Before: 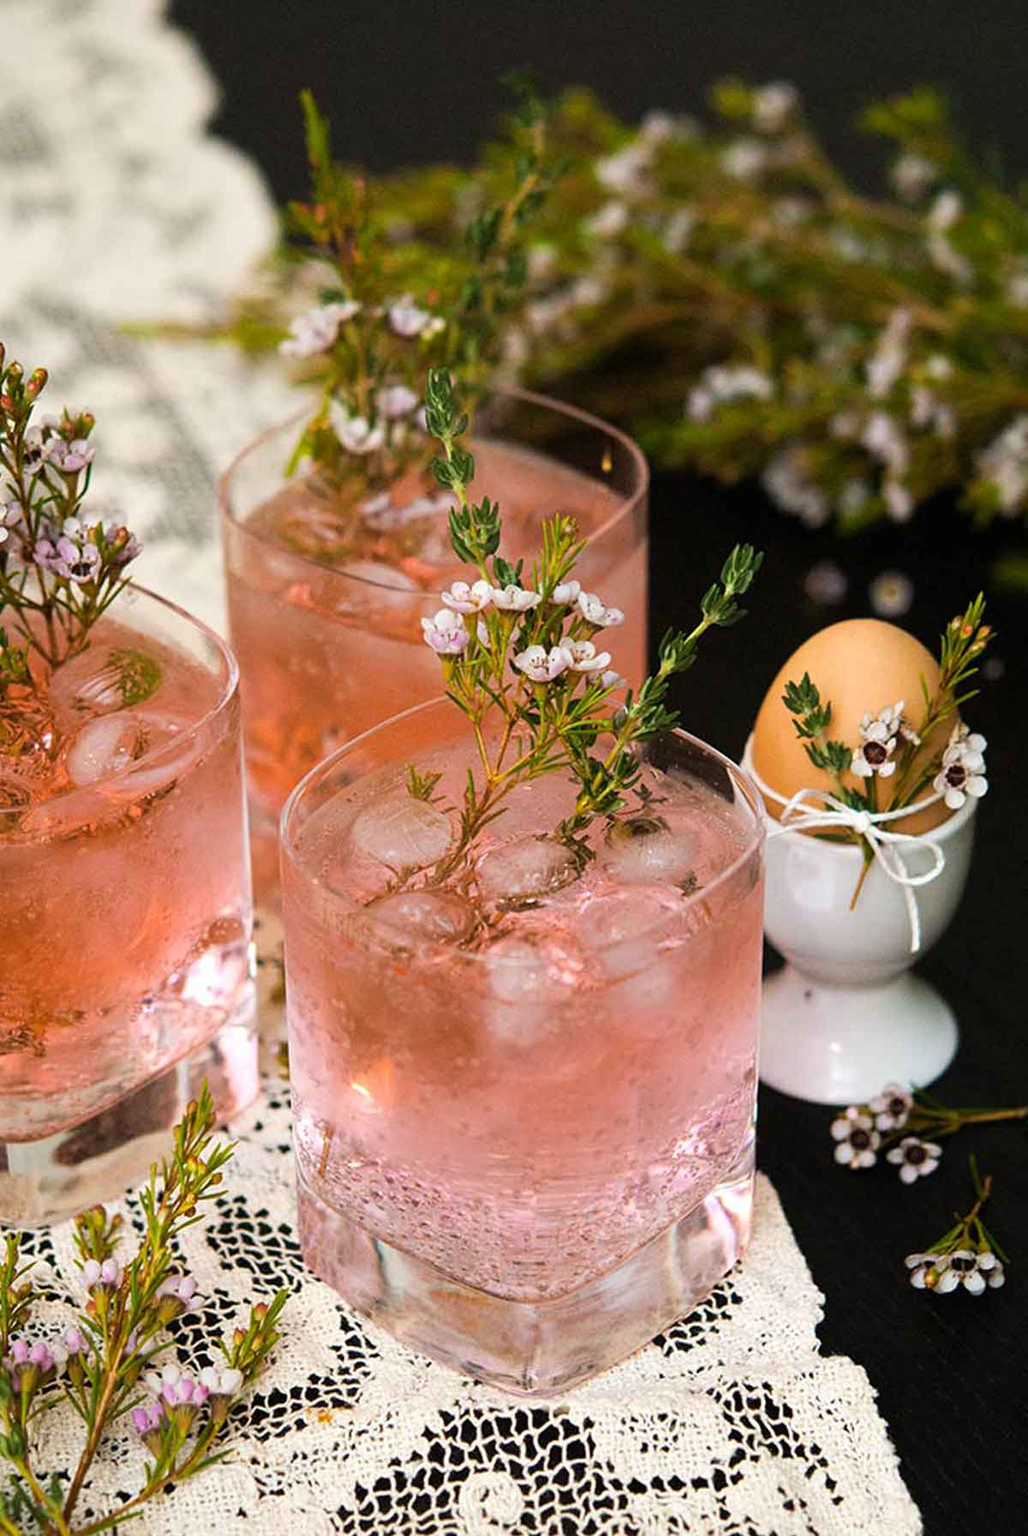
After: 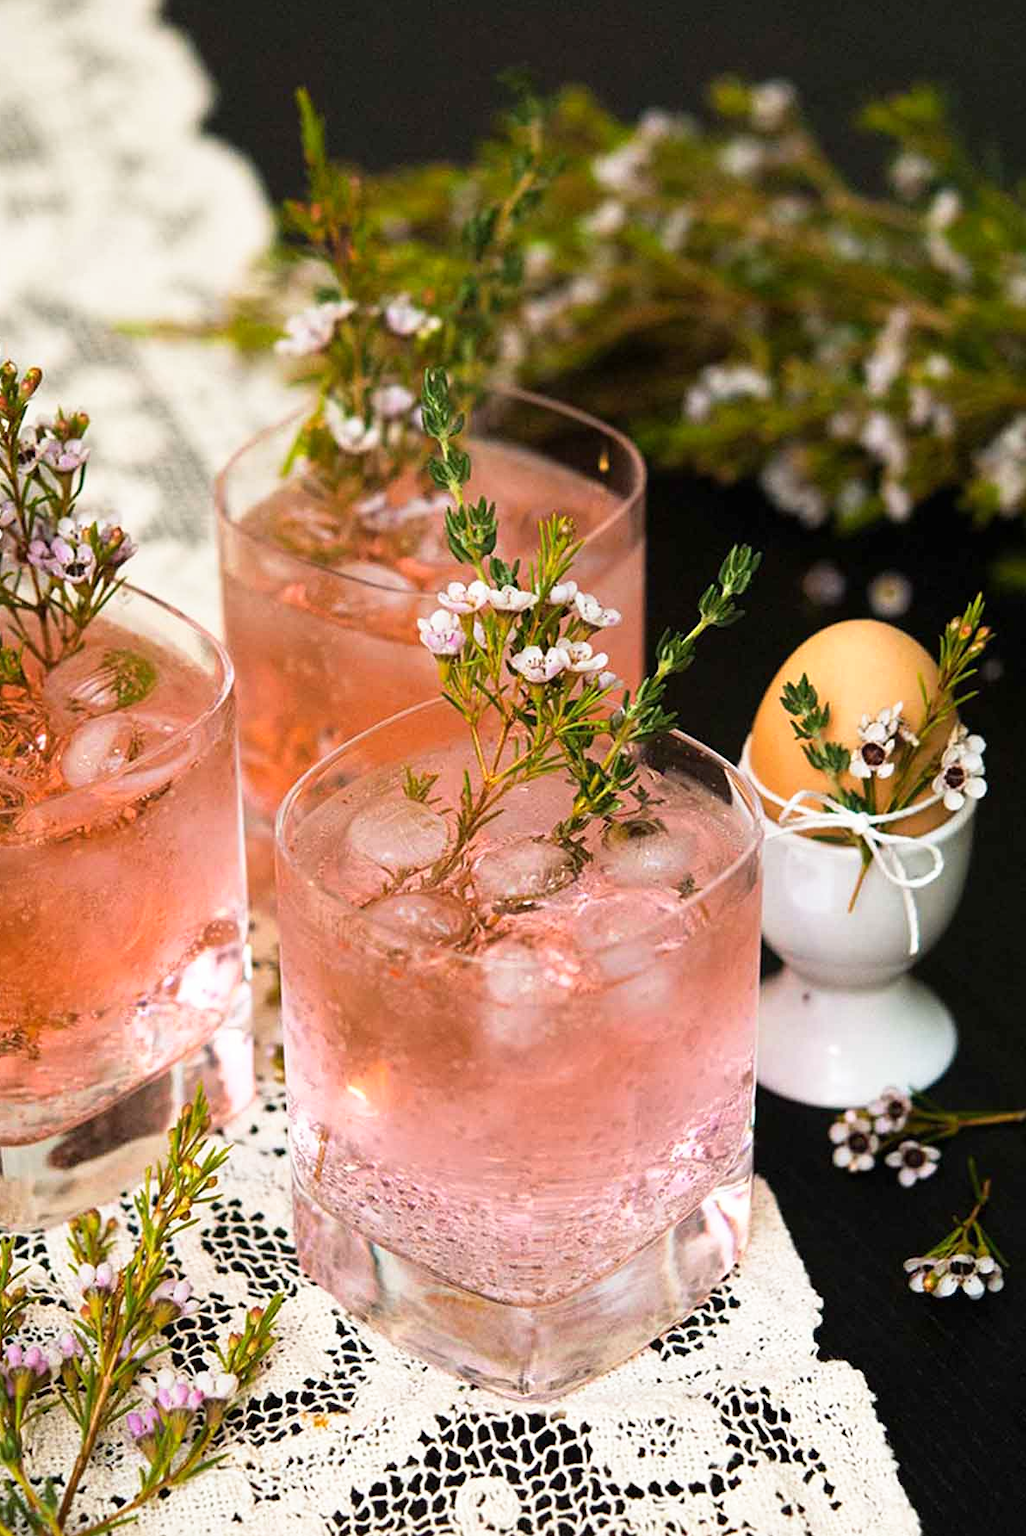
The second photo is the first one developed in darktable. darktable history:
crop and rotate: left 0.614%, top 0.179%, bottom 0.309%
tone curve: curves: ch0 [(0, 0) (0.003, 0.003) (0.011, 0.012) (0.025, 0.027) (0.044, 0.048) (0.069, 0.075) (0.1, 0.108) (0.136, 0.147) (0.177, 0.192) (0.224, 0.243) (0.277, 0.3) (0.335, 0.363) (0.399, 0.433) (0.468, 0.508) (0.543, 0.589) (0.623, 0.676) (0.709, 0.769) (0.801, 0.868) (0.898, 0.949) (1, 1)], preserve colors none
